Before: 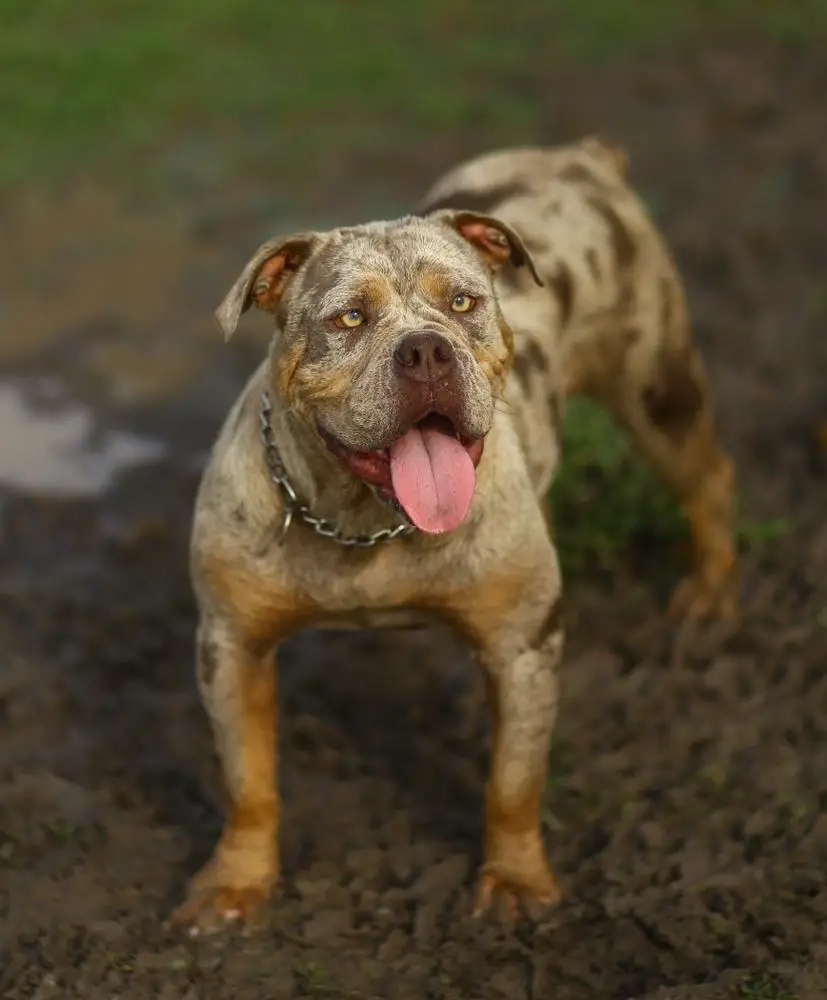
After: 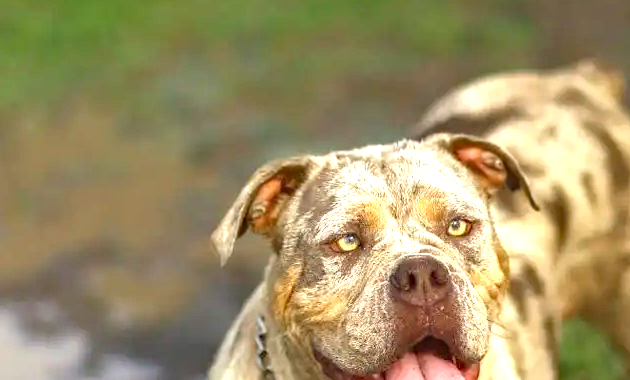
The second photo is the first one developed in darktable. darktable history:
exposure: black level correction 0, exposure 1.5 EV, compensate exposure bias true, compensate highlight preservation false
haze removal: compatibility mode true, adaptive false
crop: left 0.579%, top 7.627%, right 23.167%, bottom 54.275%
